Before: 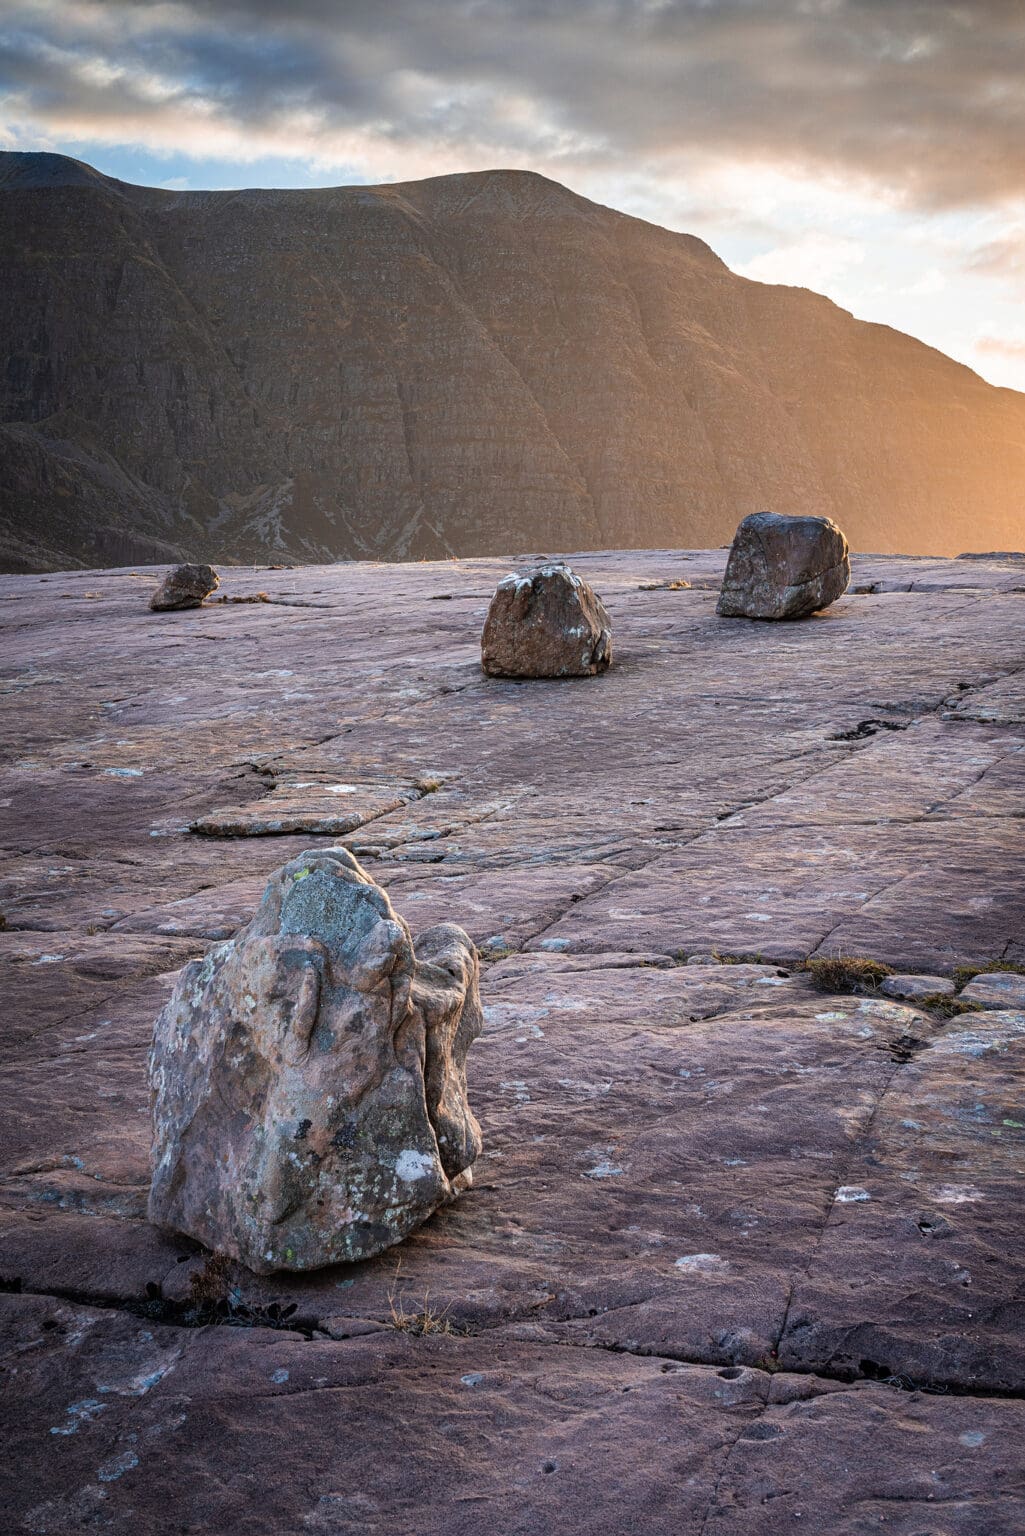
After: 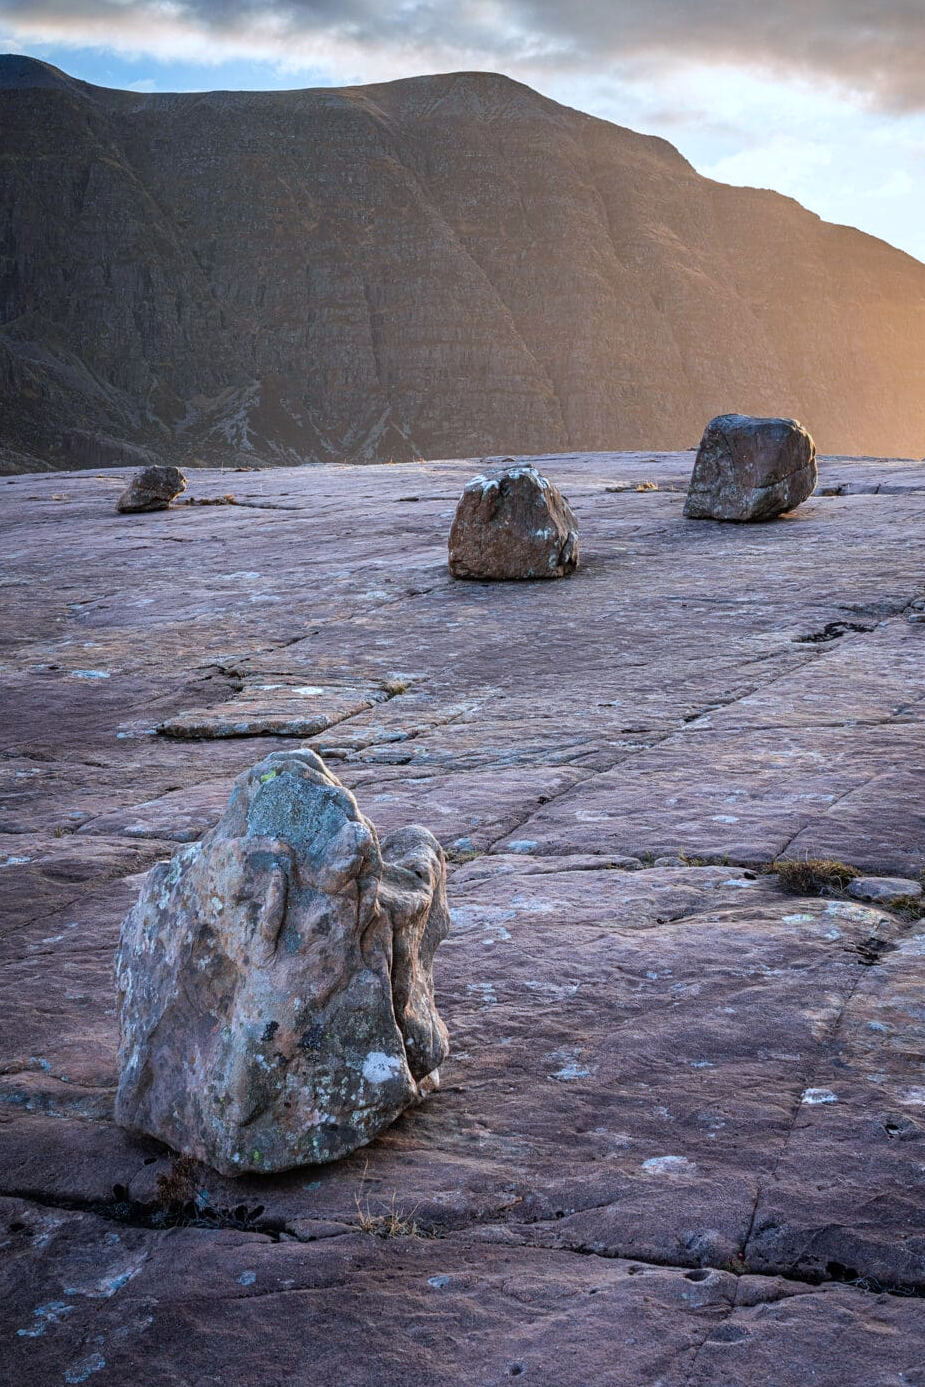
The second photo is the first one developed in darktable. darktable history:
crop: left 3.305%, top 6.436%, right 6.389%, bottom 3.258%
color calibration: illuminant custom, x 0.368, y 0.373, temperature 4330.32 K
